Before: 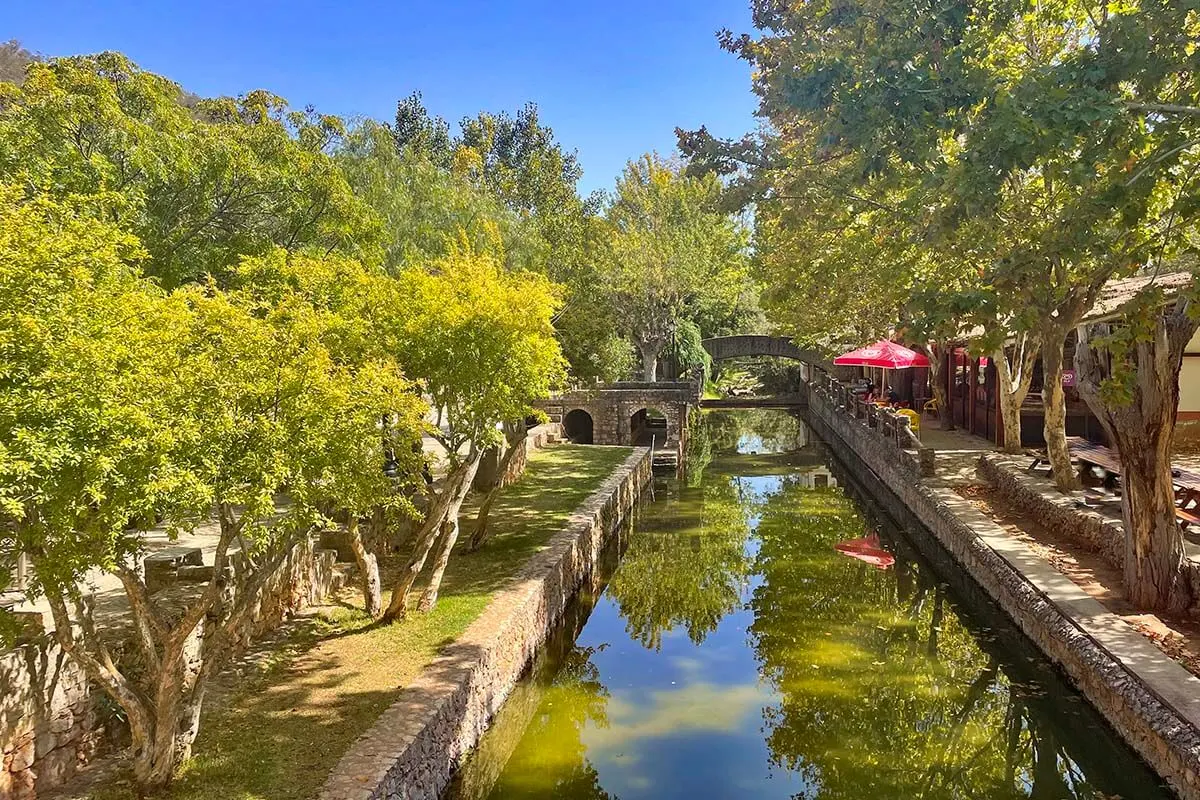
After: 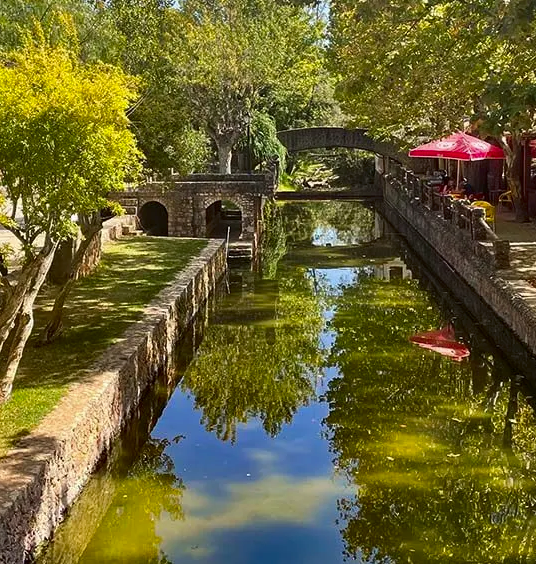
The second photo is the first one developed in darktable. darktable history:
crop: left 35.457%, top 26.025%, right 19.84%, bottom 3.414%
contrast brightness saturation: contrast 0.069, brightness -0.132, saturation 0.051
